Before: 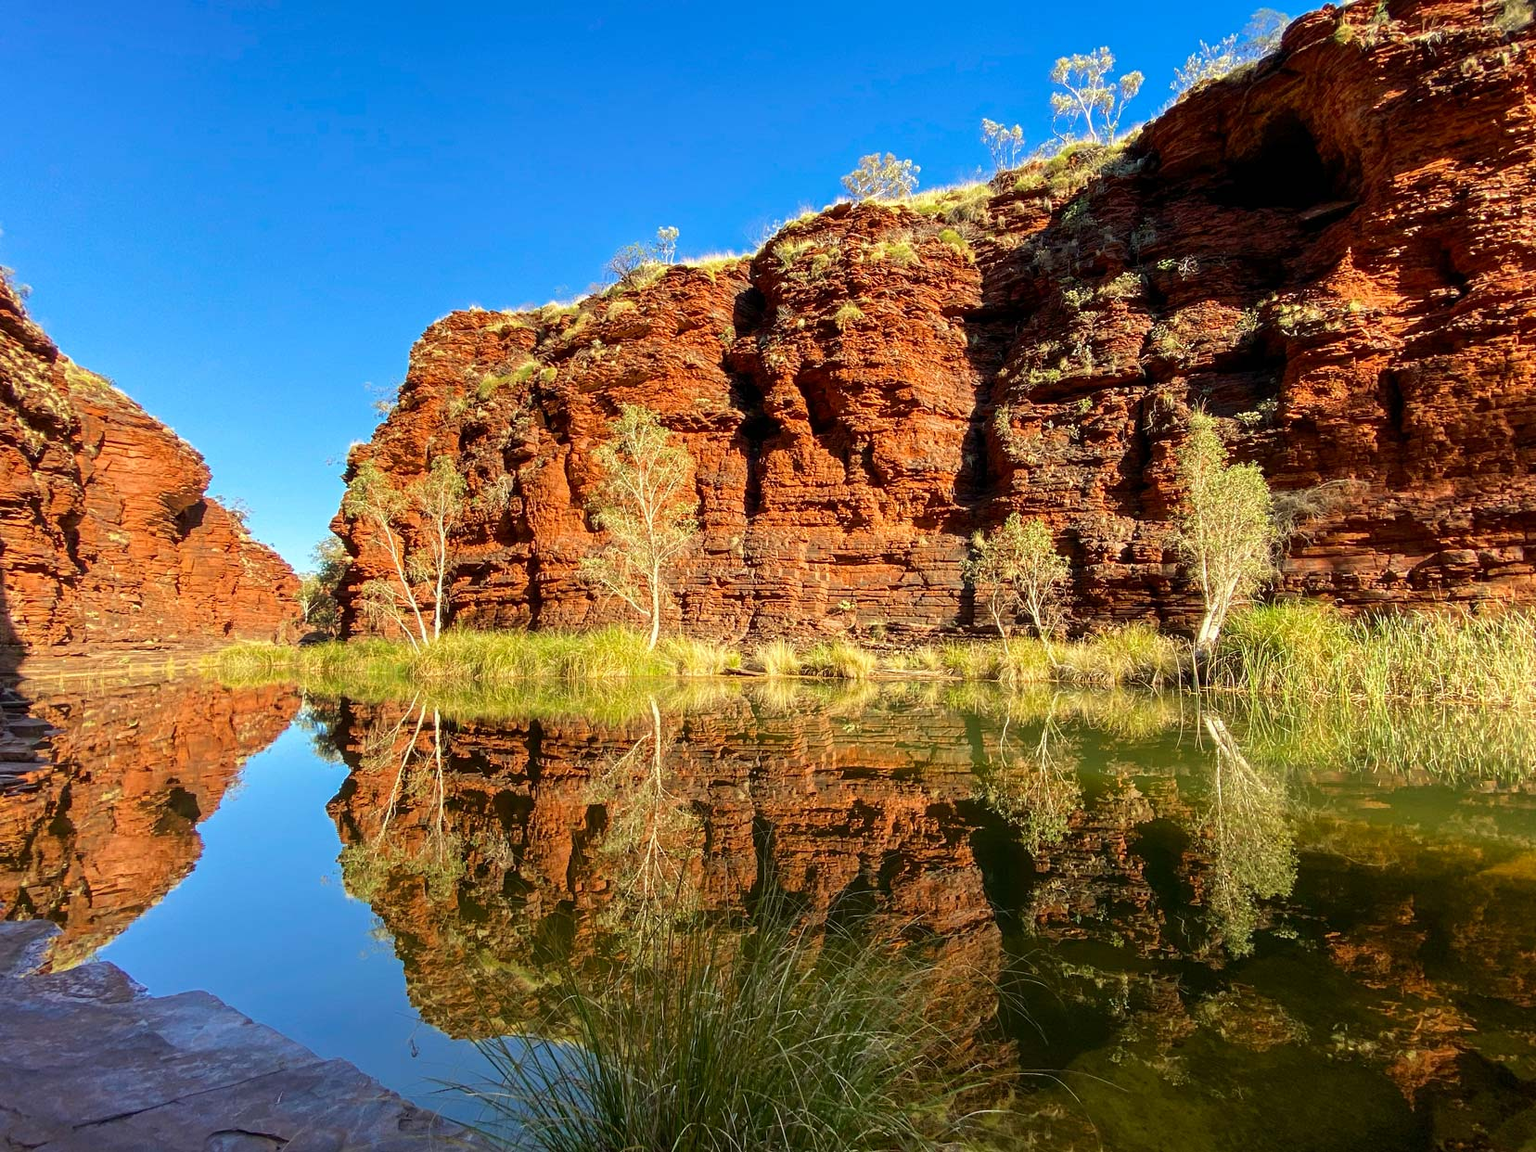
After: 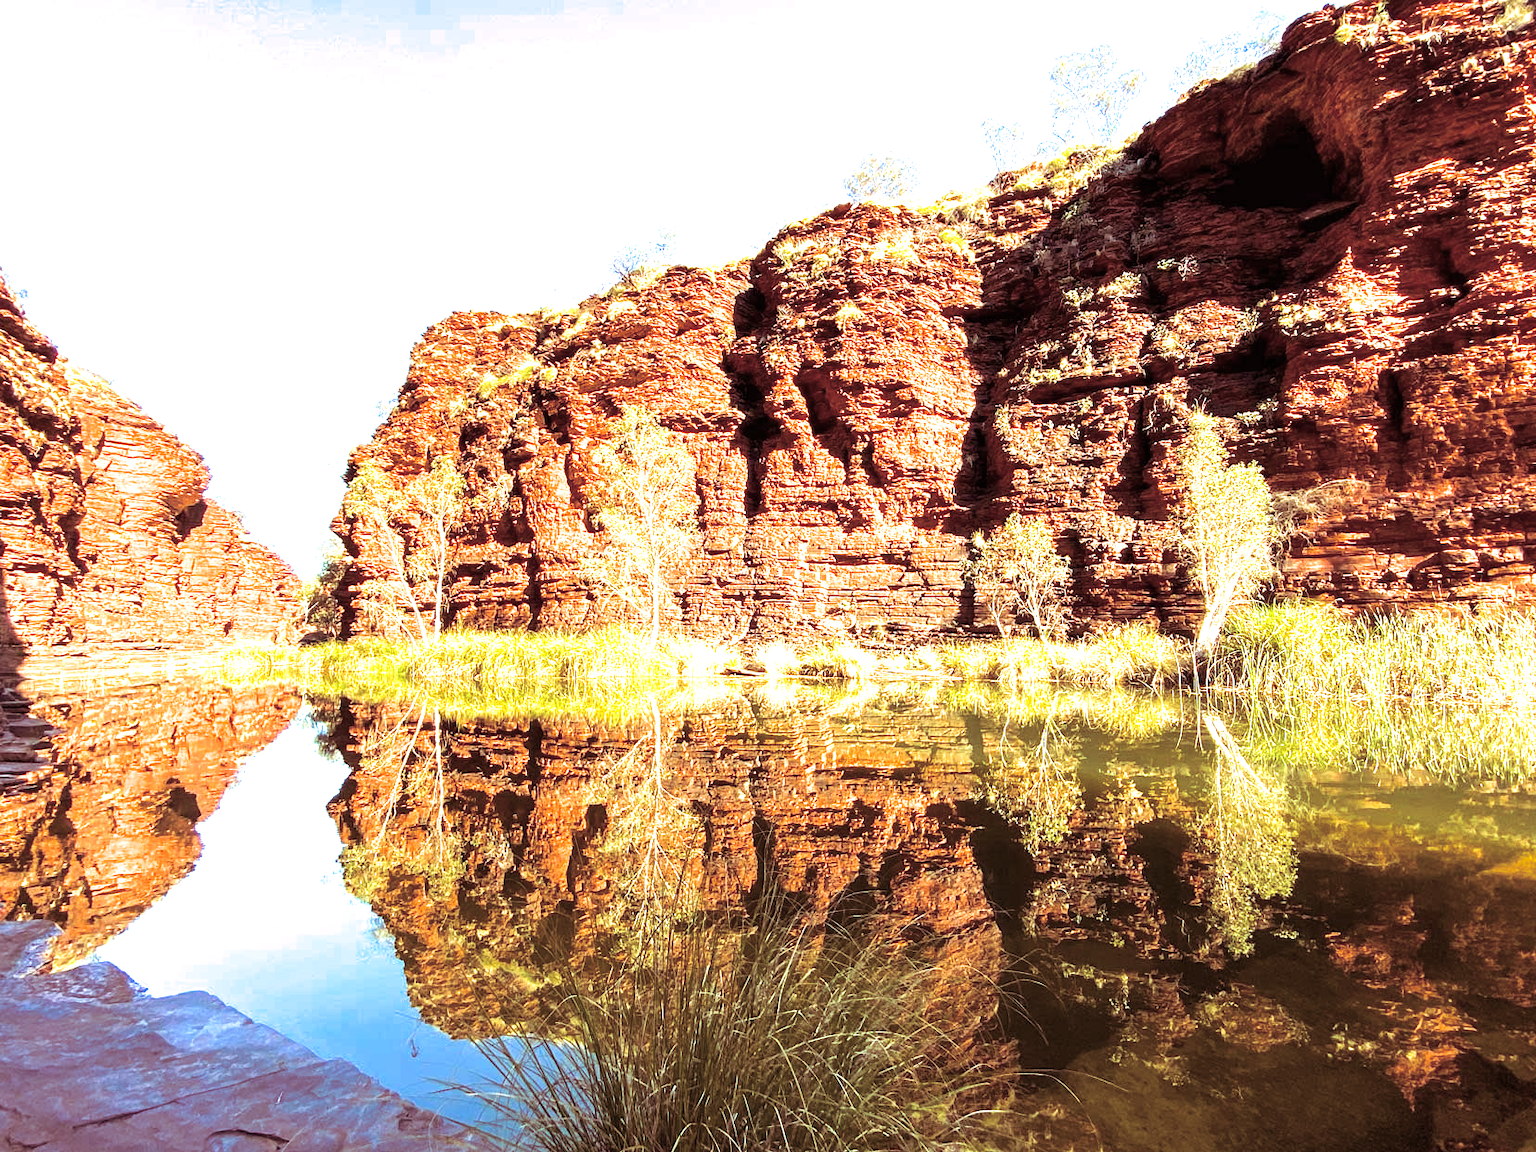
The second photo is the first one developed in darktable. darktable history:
split-toning: highlights › hue 180°
exposure: black level correction 0, exposure 1.388 EV, compensate exposure bias true, compensate highlight preservation false
